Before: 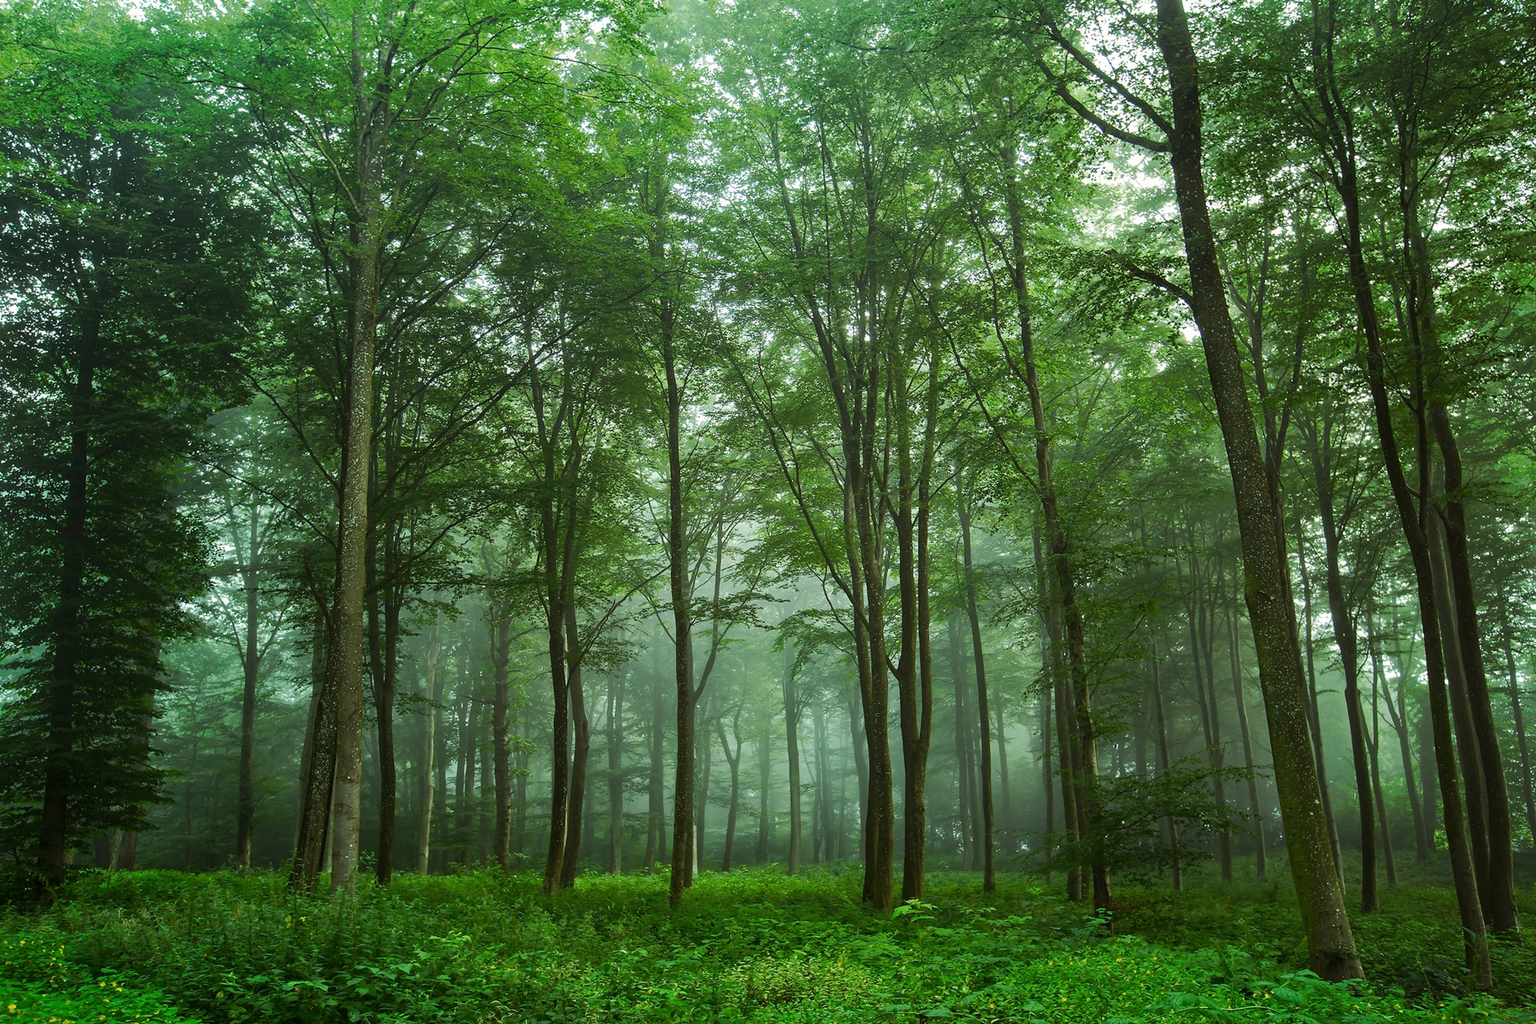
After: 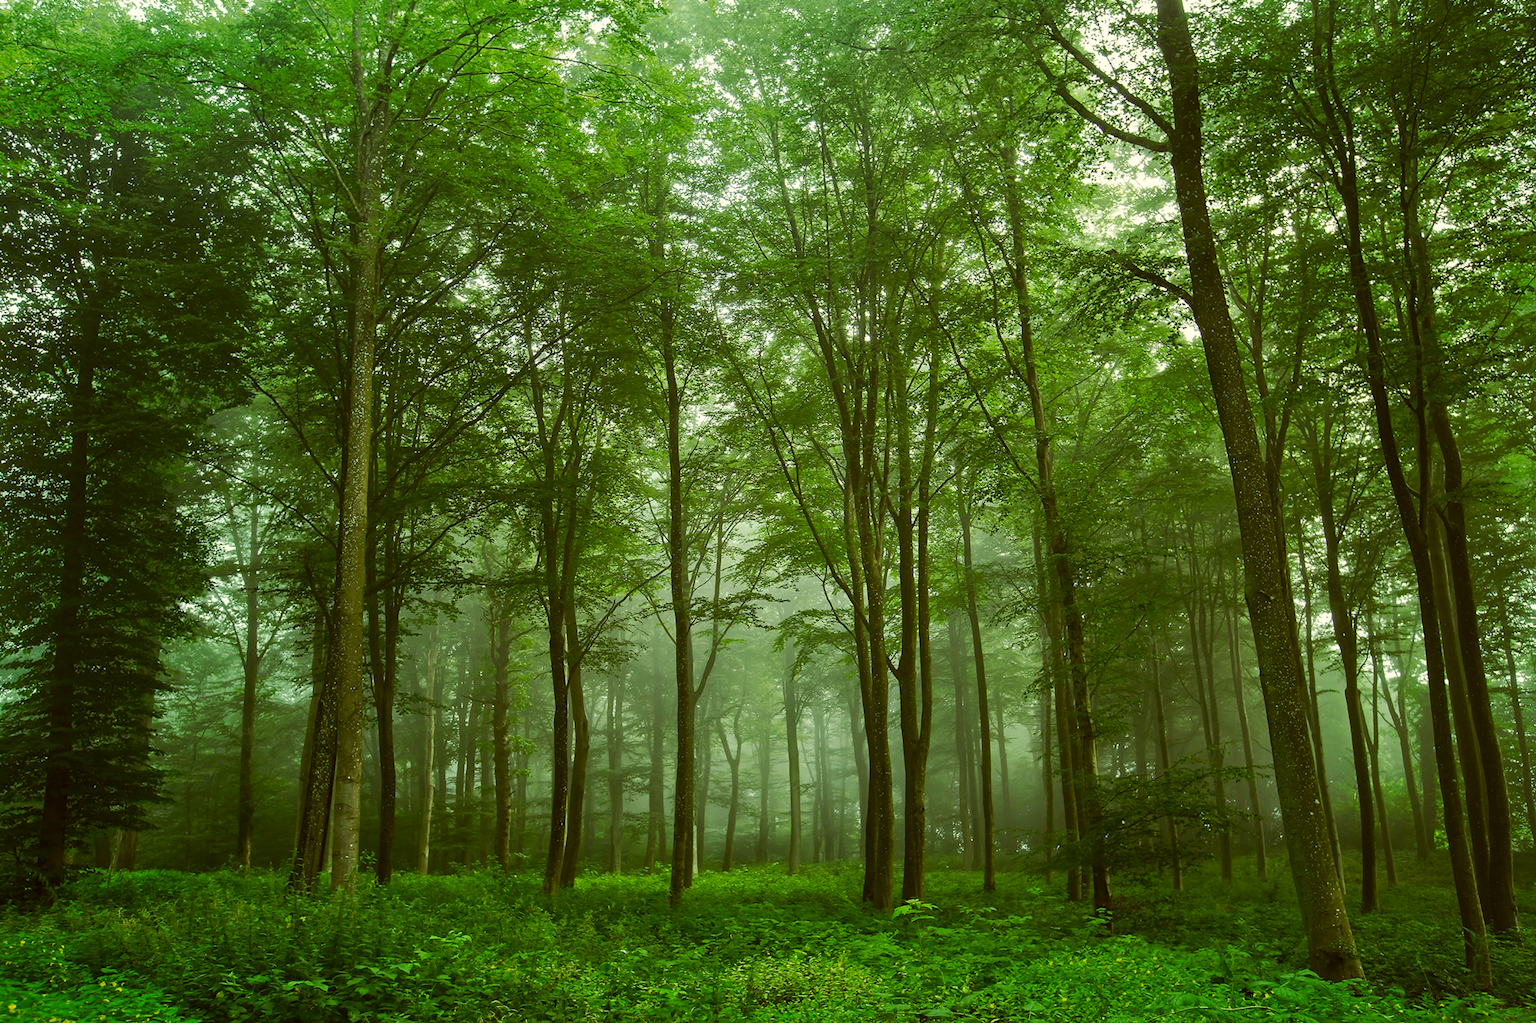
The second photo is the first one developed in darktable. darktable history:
color correction: highlights a* -1.49, highlights b* 10.33, shadows a* 0.43, shadows b* 19.98
